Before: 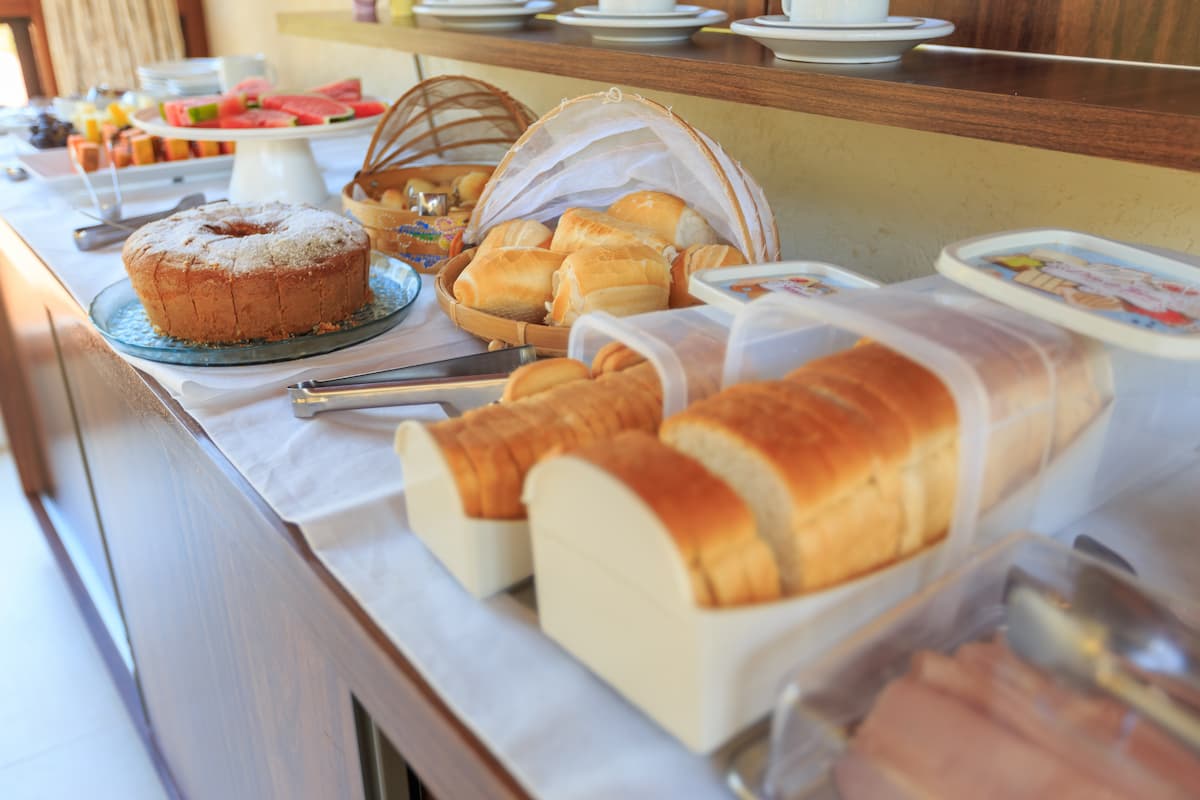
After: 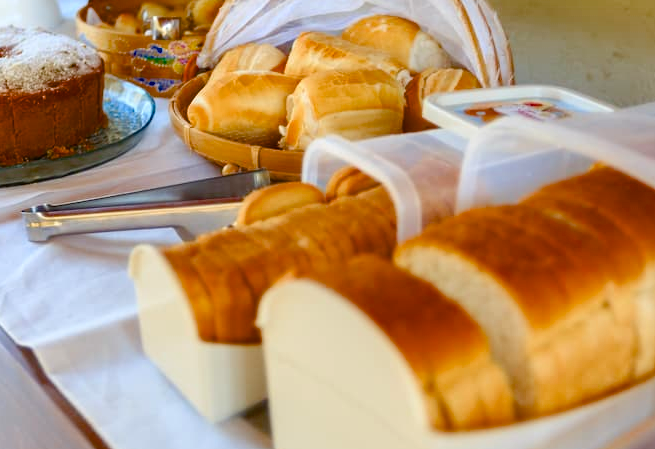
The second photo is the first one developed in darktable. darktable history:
crop and rotate: left 22.243%, top 22.034%, right 23.163%, bottom 21.792%
color balance rgb: highlights gain › luminance 14.883%, perceptual saturation grading › global saturation 20%, perceptual saturation grading › highlights -14.044%, perceptual saturation grading › shadows 49.502%, saturation formula JzAzBz (2021)
